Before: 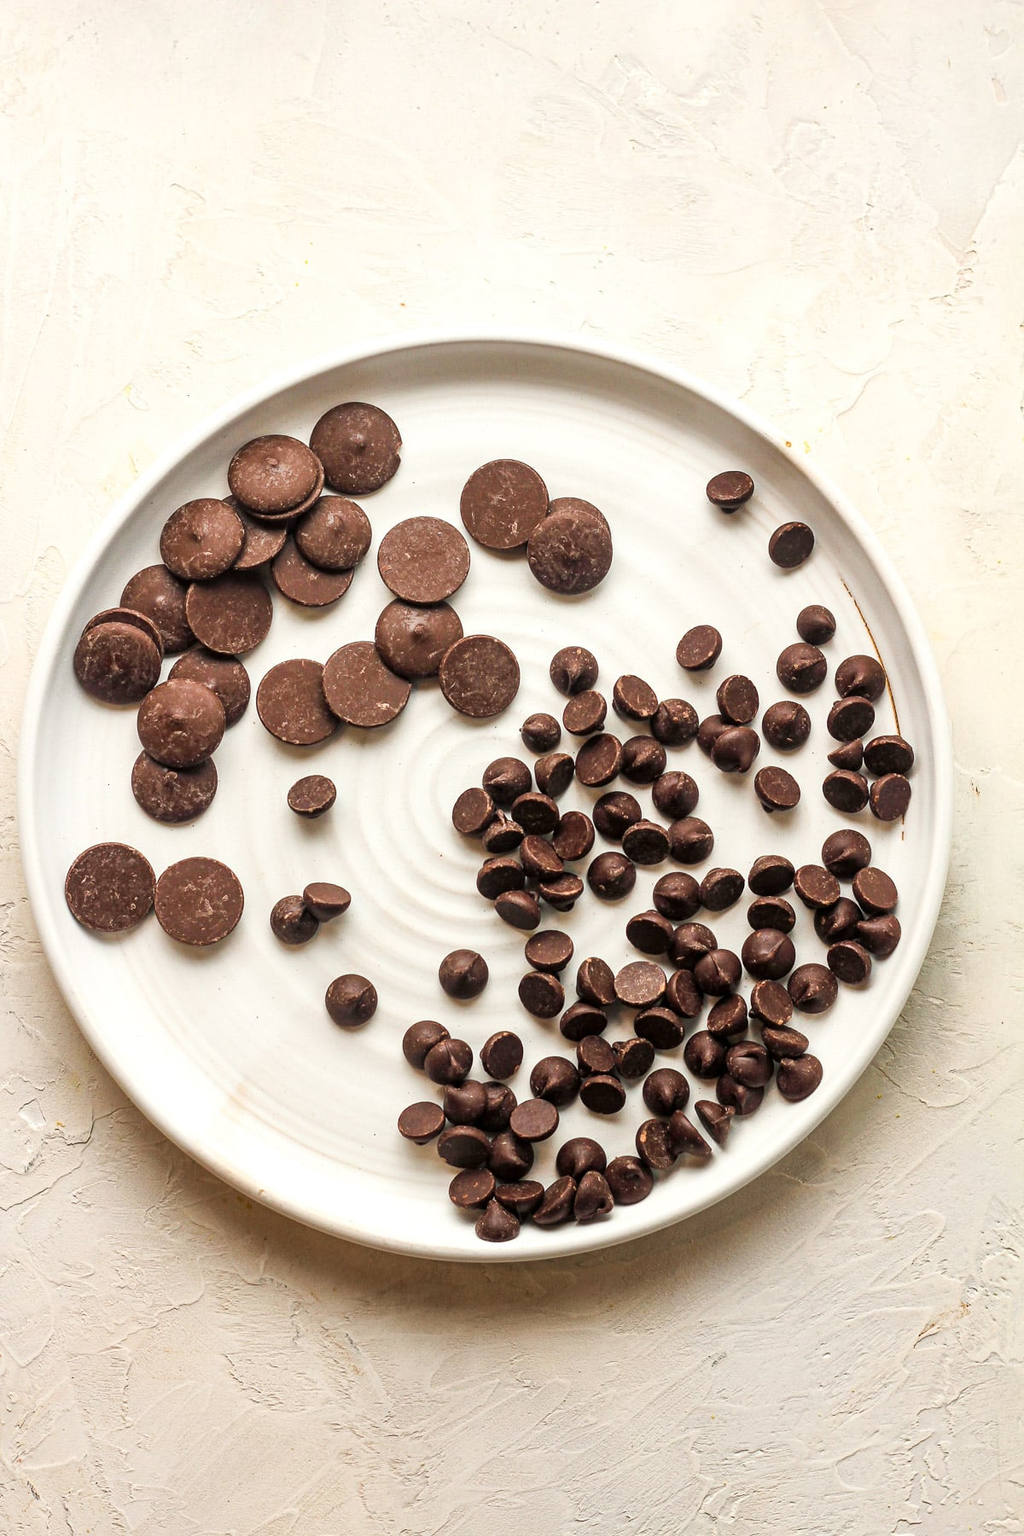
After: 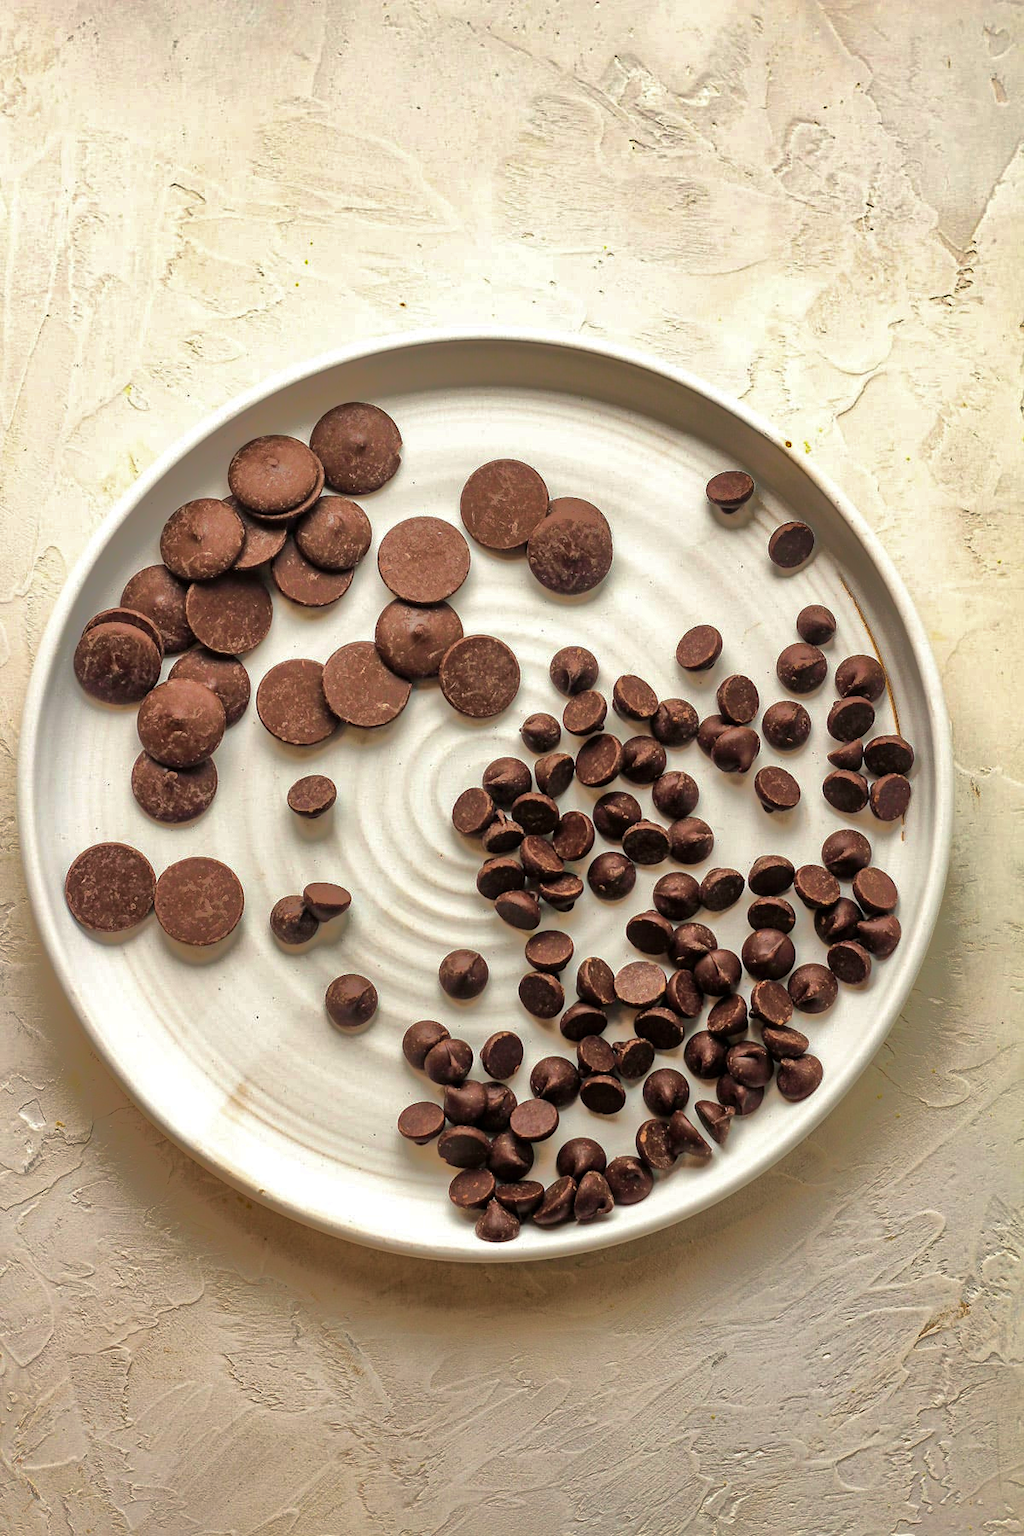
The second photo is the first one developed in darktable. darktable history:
shadows and highlights: shadows -19.67, highlights -73.29
velvia: on, module defaults
